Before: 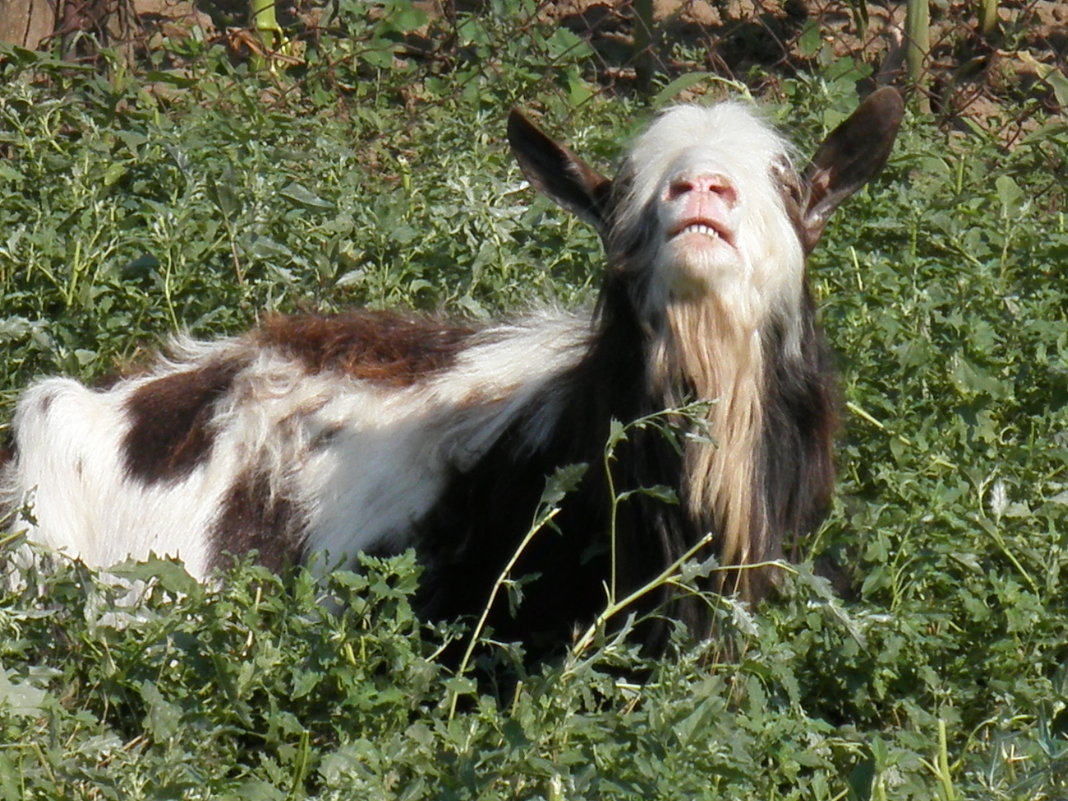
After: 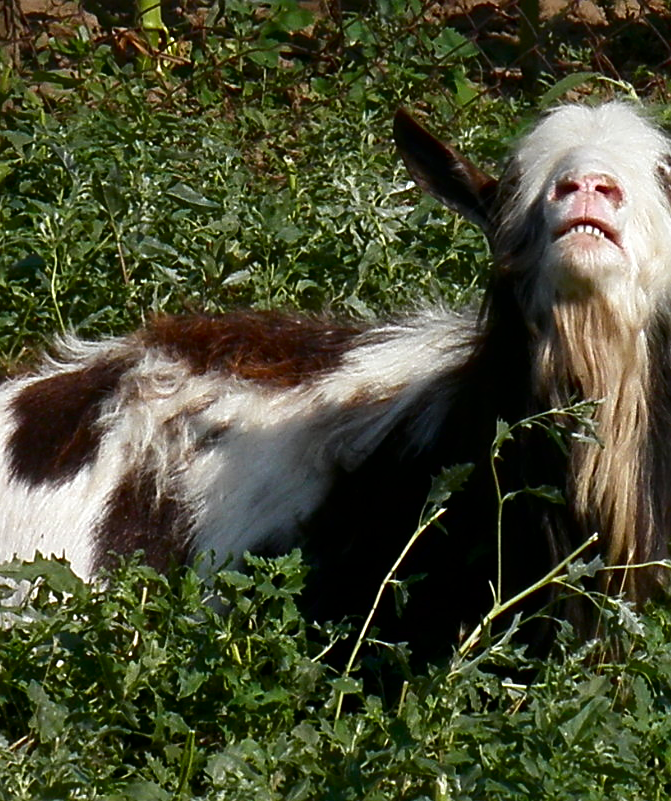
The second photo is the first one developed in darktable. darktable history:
contrast brightness saturation: contrast 0.103, brightness -0.26, saturation 0.146
sharpen: on, module defaults
tone equalizer: mask exposure compensation -0.503 EV
crop: left 10.717%, right 26.454%
